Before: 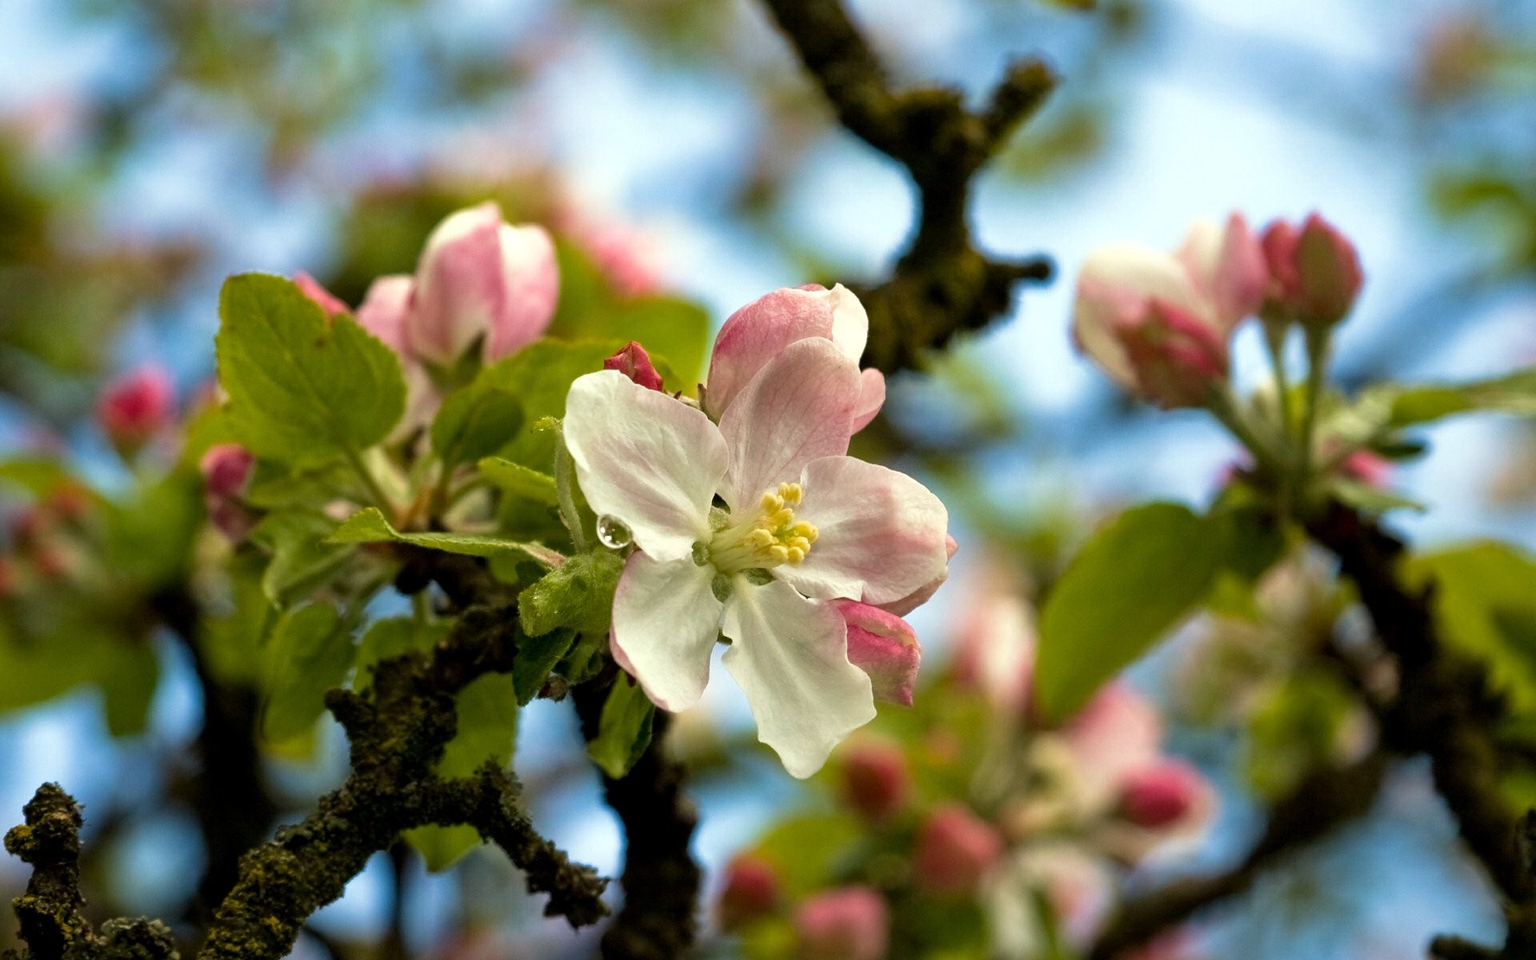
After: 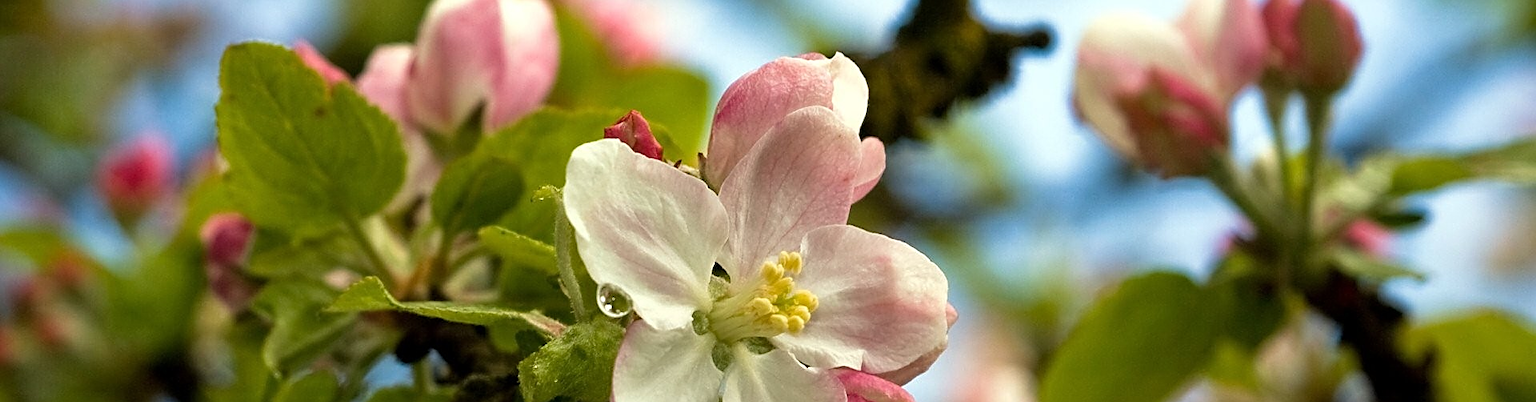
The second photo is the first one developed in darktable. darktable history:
crop and rotate: top 24.156%, bottom 33.861%
sharpen: on, module defaults
